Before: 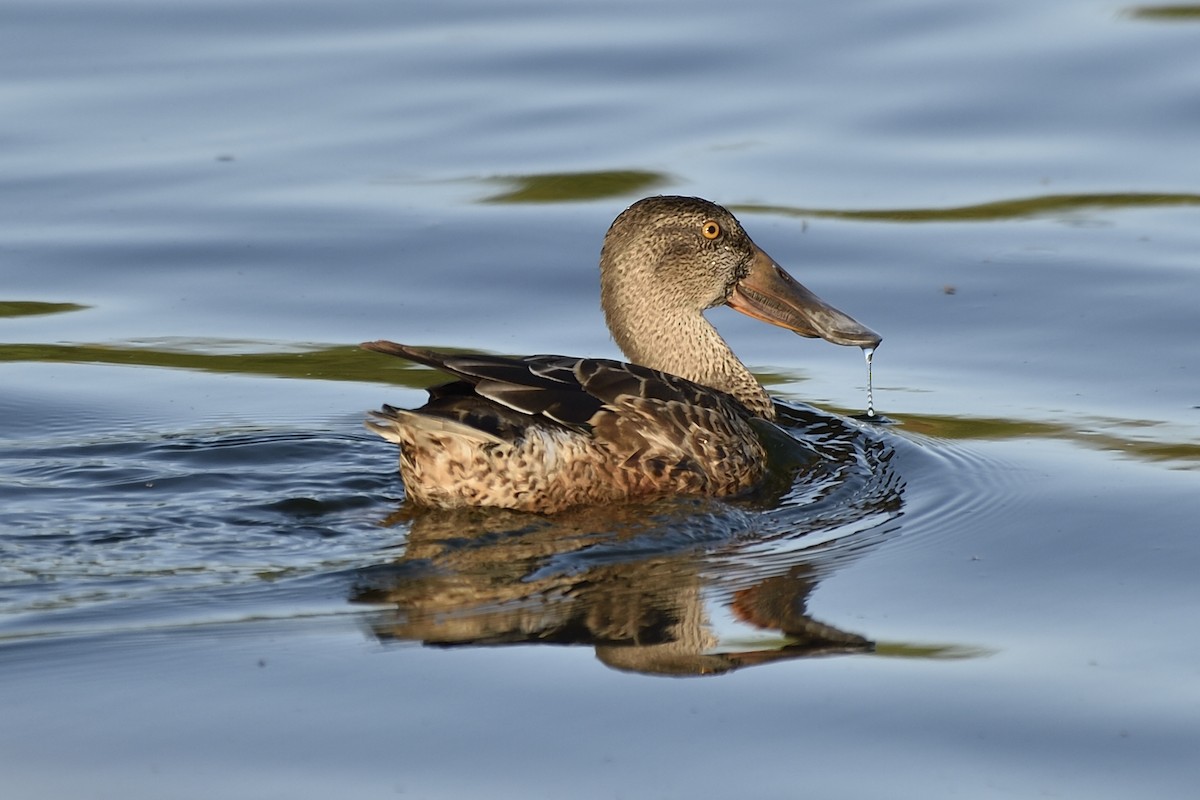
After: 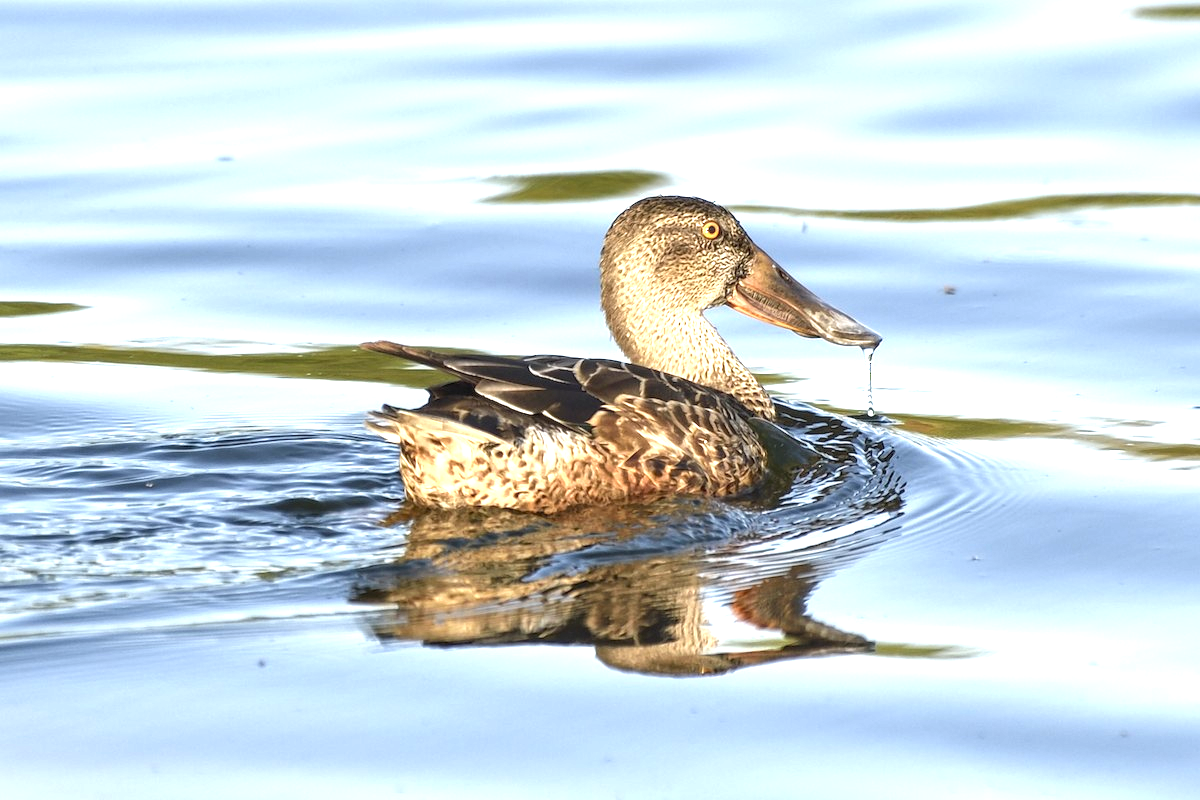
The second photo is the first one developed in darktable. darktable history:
exposure: black level correction 0, exposure 1.5 EV, compensate highlight preservation false
local contrast: on, module defaults
